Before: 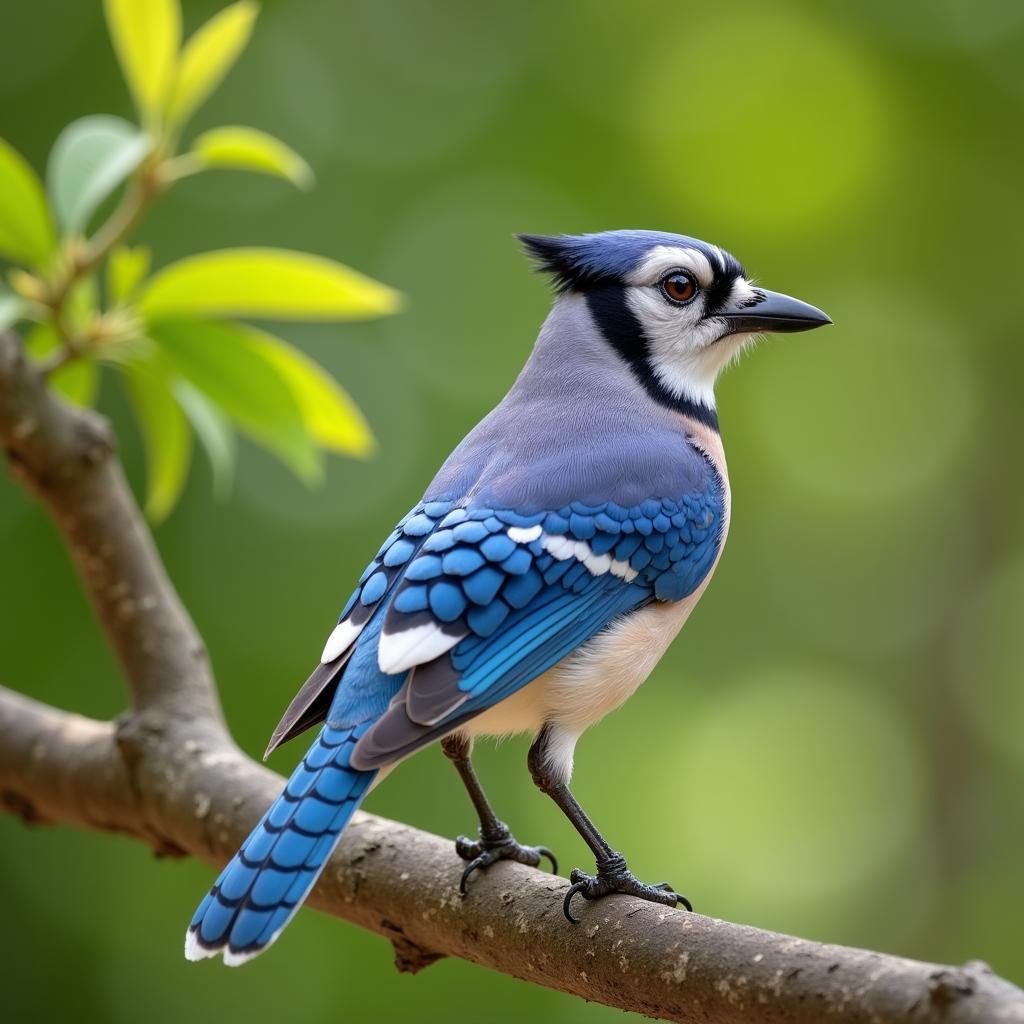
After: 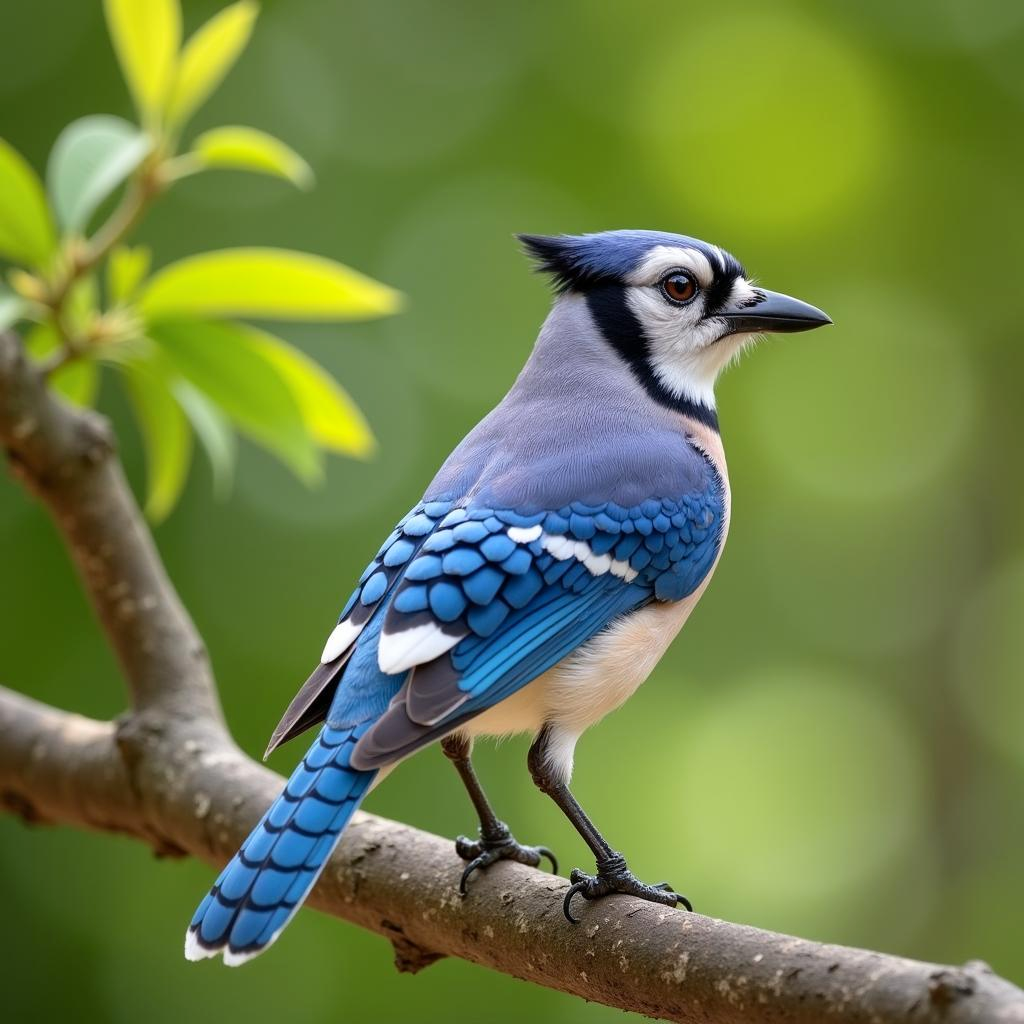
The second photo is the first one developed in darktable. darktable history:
contrast brightness saturation: contrast 0.101, brightness 0.021, saturation 0.023
